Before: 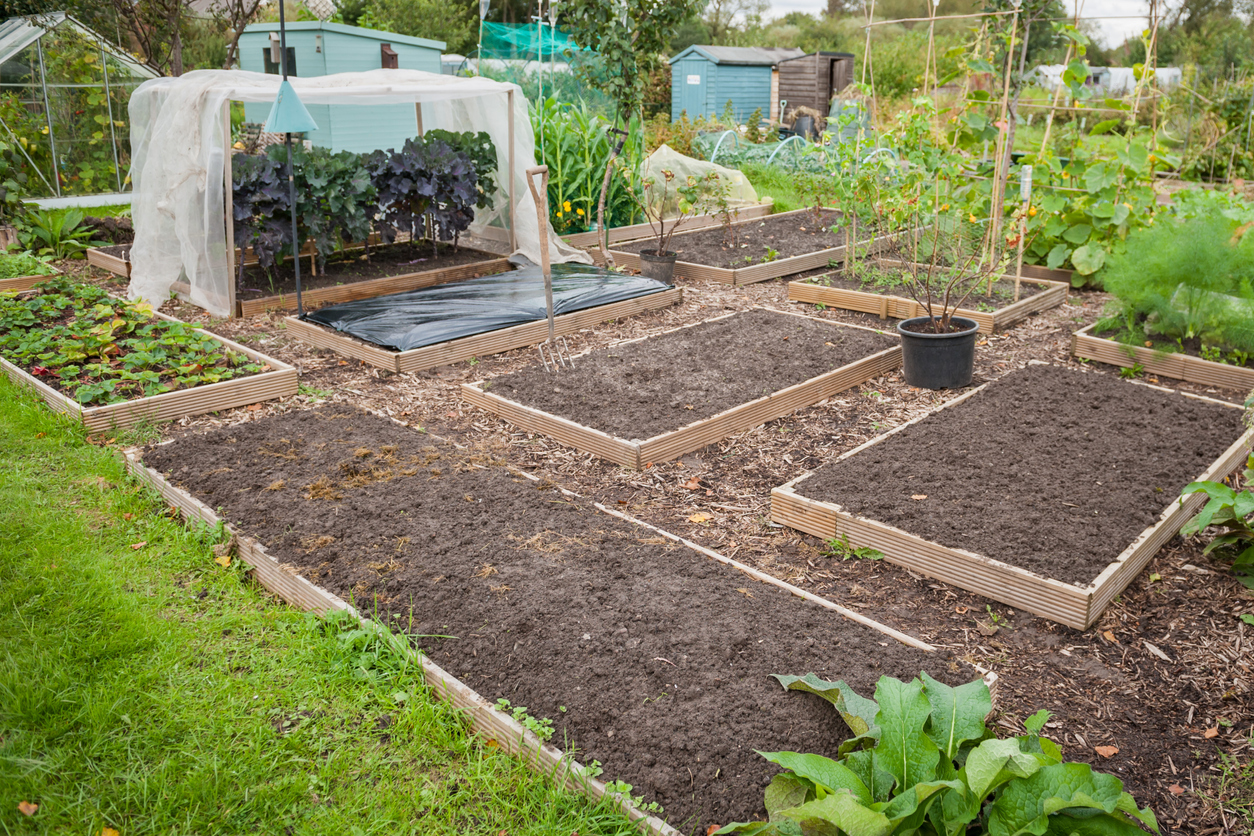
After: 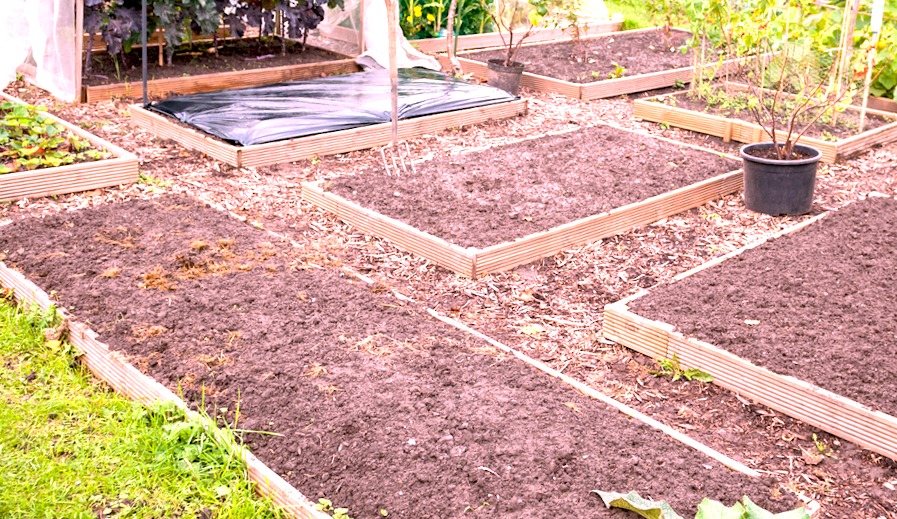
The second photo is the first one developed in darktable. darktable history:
white balance: red 1.188, blue 1.11
crop and rotate: angle -3.37°, left 9.79%, top 20.73%, right 12.42%, bottom 11.82%
exposure: black level correction 0.008, exposure 0.979 EV, compensate highlight preservation false
